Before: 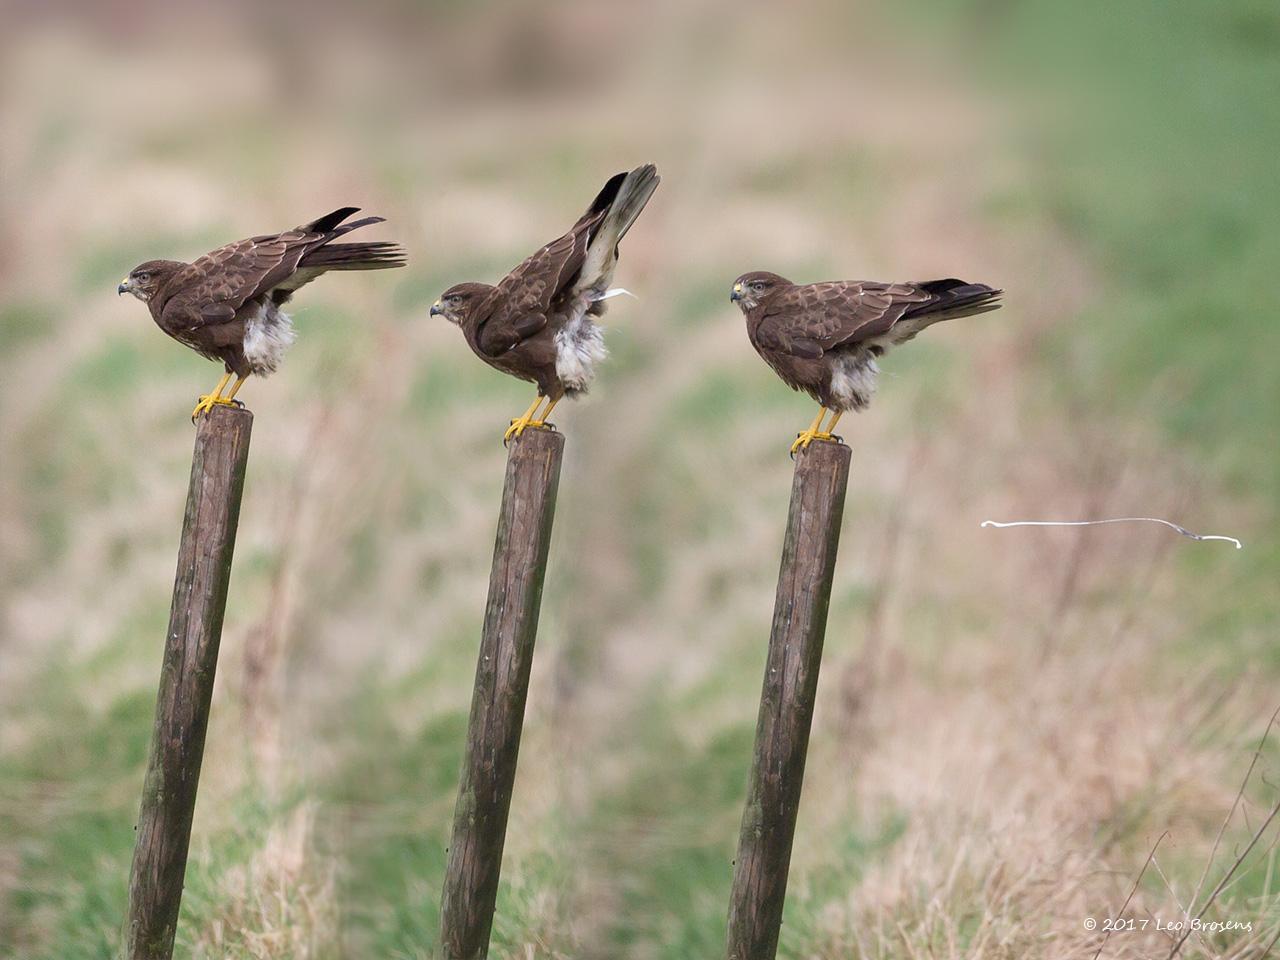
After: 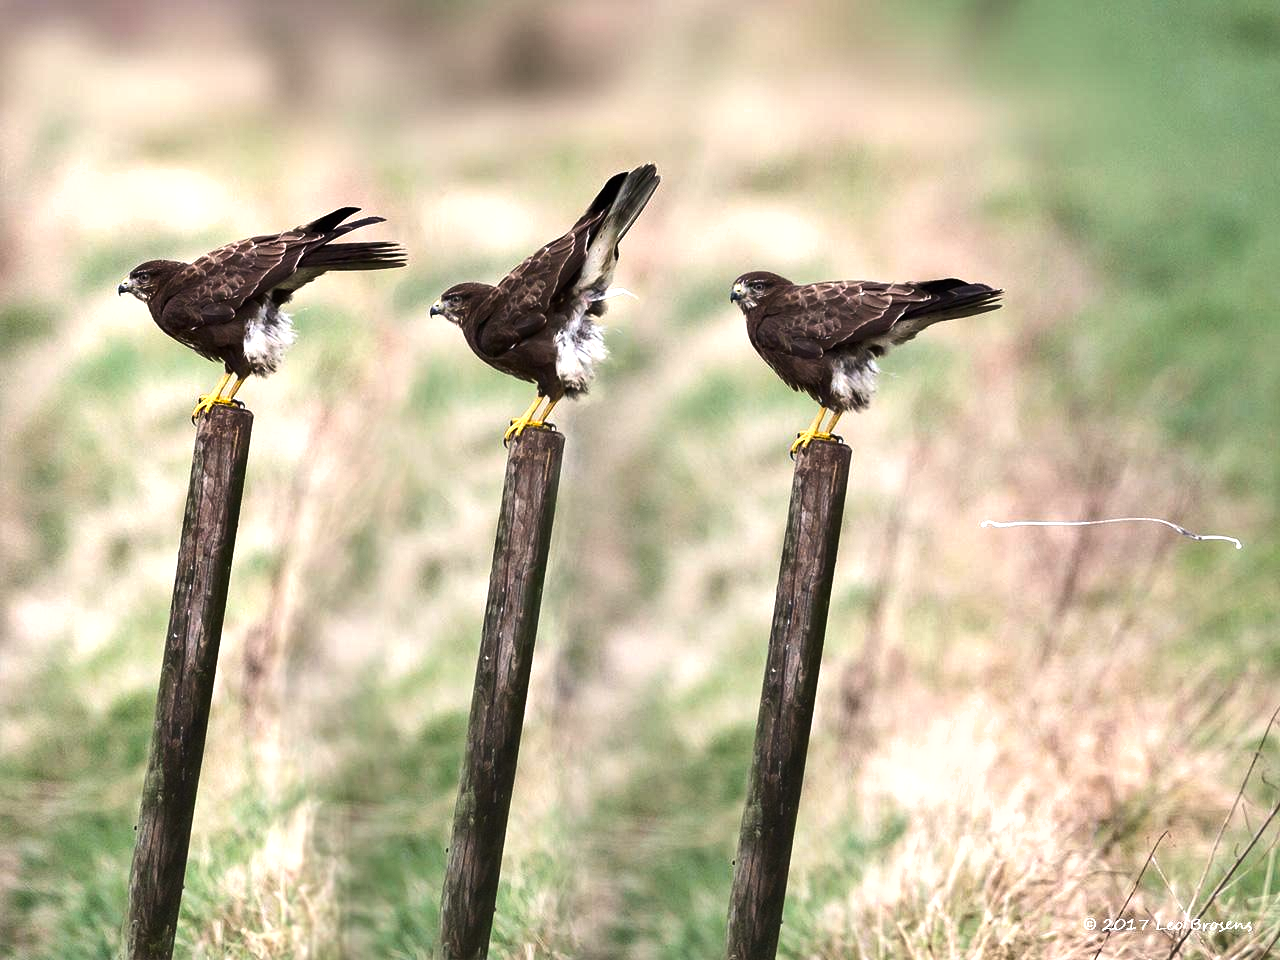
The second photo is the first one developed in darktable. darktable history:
shadows and highlights: soften with gaussian
tone equalizer: -8 EV -1.08 EV, -7 EV -1.01 EV, -6 EV -0.867 EV, -5 EV -0.578 EV, -3 EV 0.578 EV, -2 EV 0.867 EV, -1 EV 1.01 EV, +0 EV 1.08 EV, edges refinement/feathering 500, mask exposure compensation -1.57 EV, preserve details no
